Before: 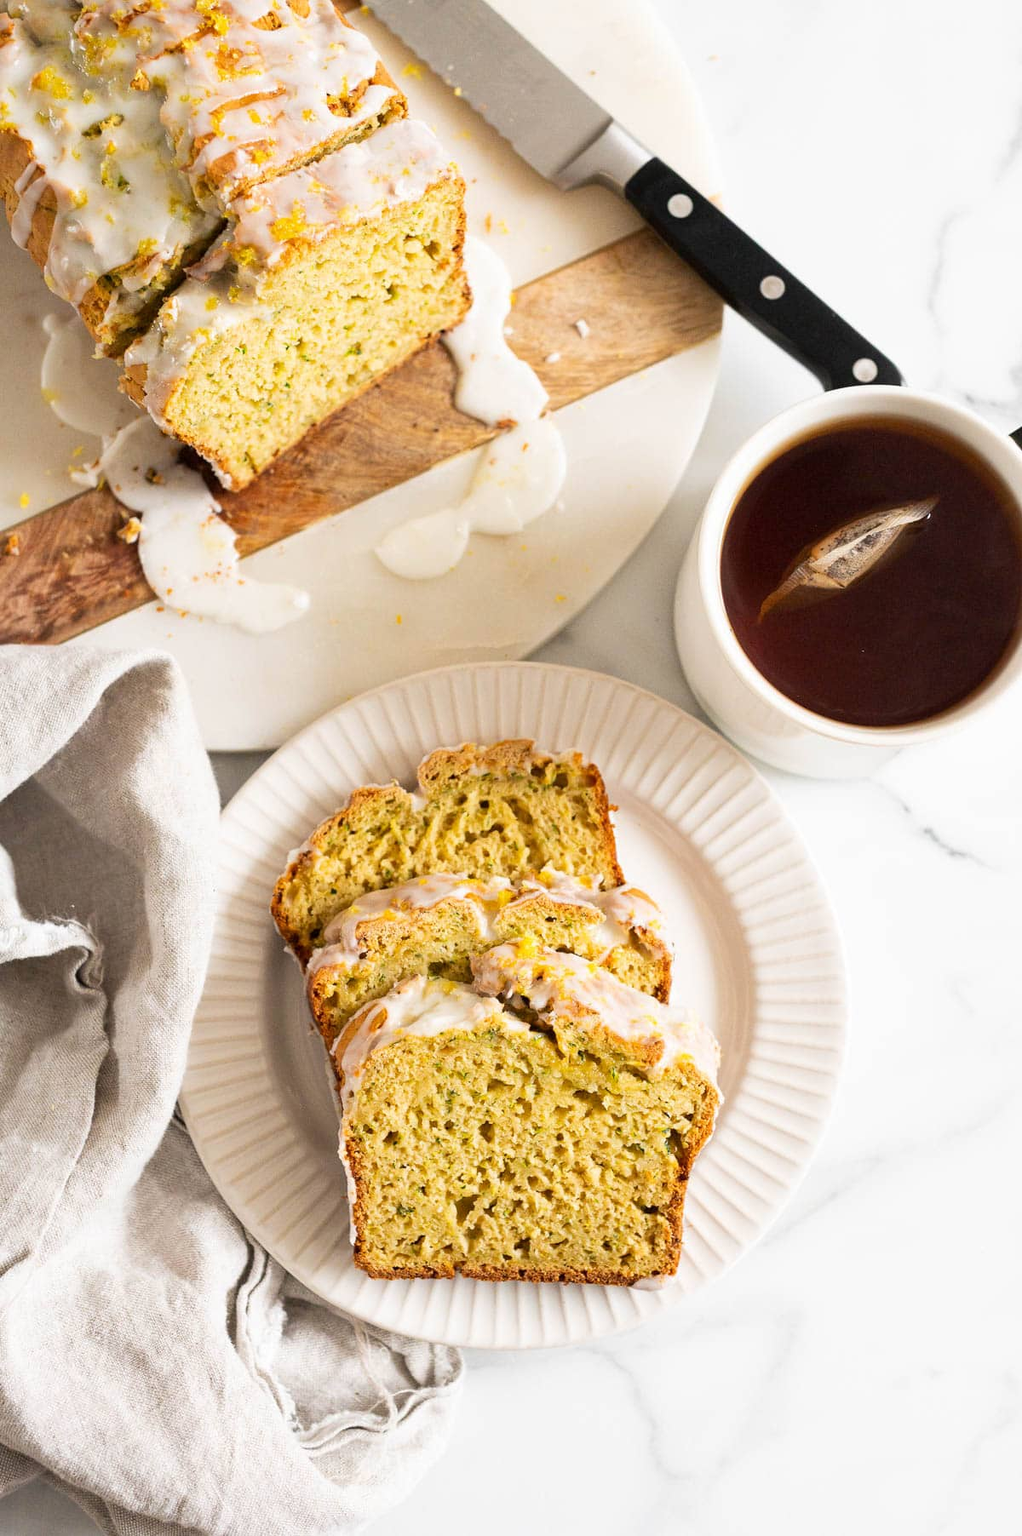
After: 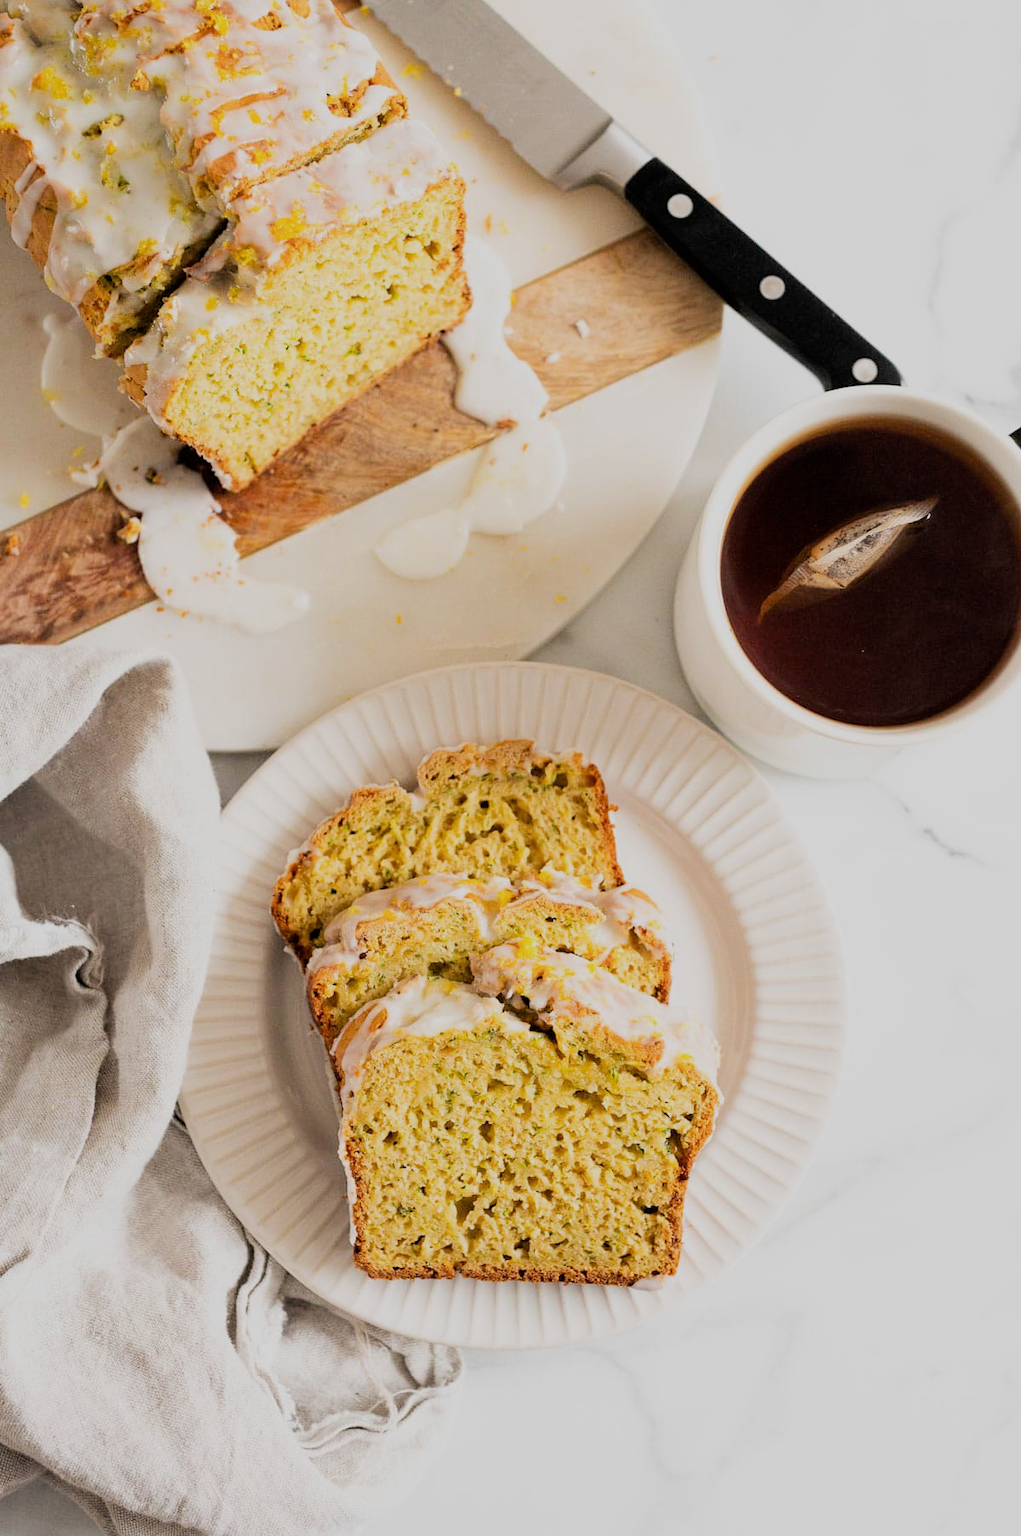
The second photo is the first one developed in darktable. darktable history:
filmic rgb: black relative exposure -6.69 EV, white relative exposure 4.56 EV, hardness 3.25
